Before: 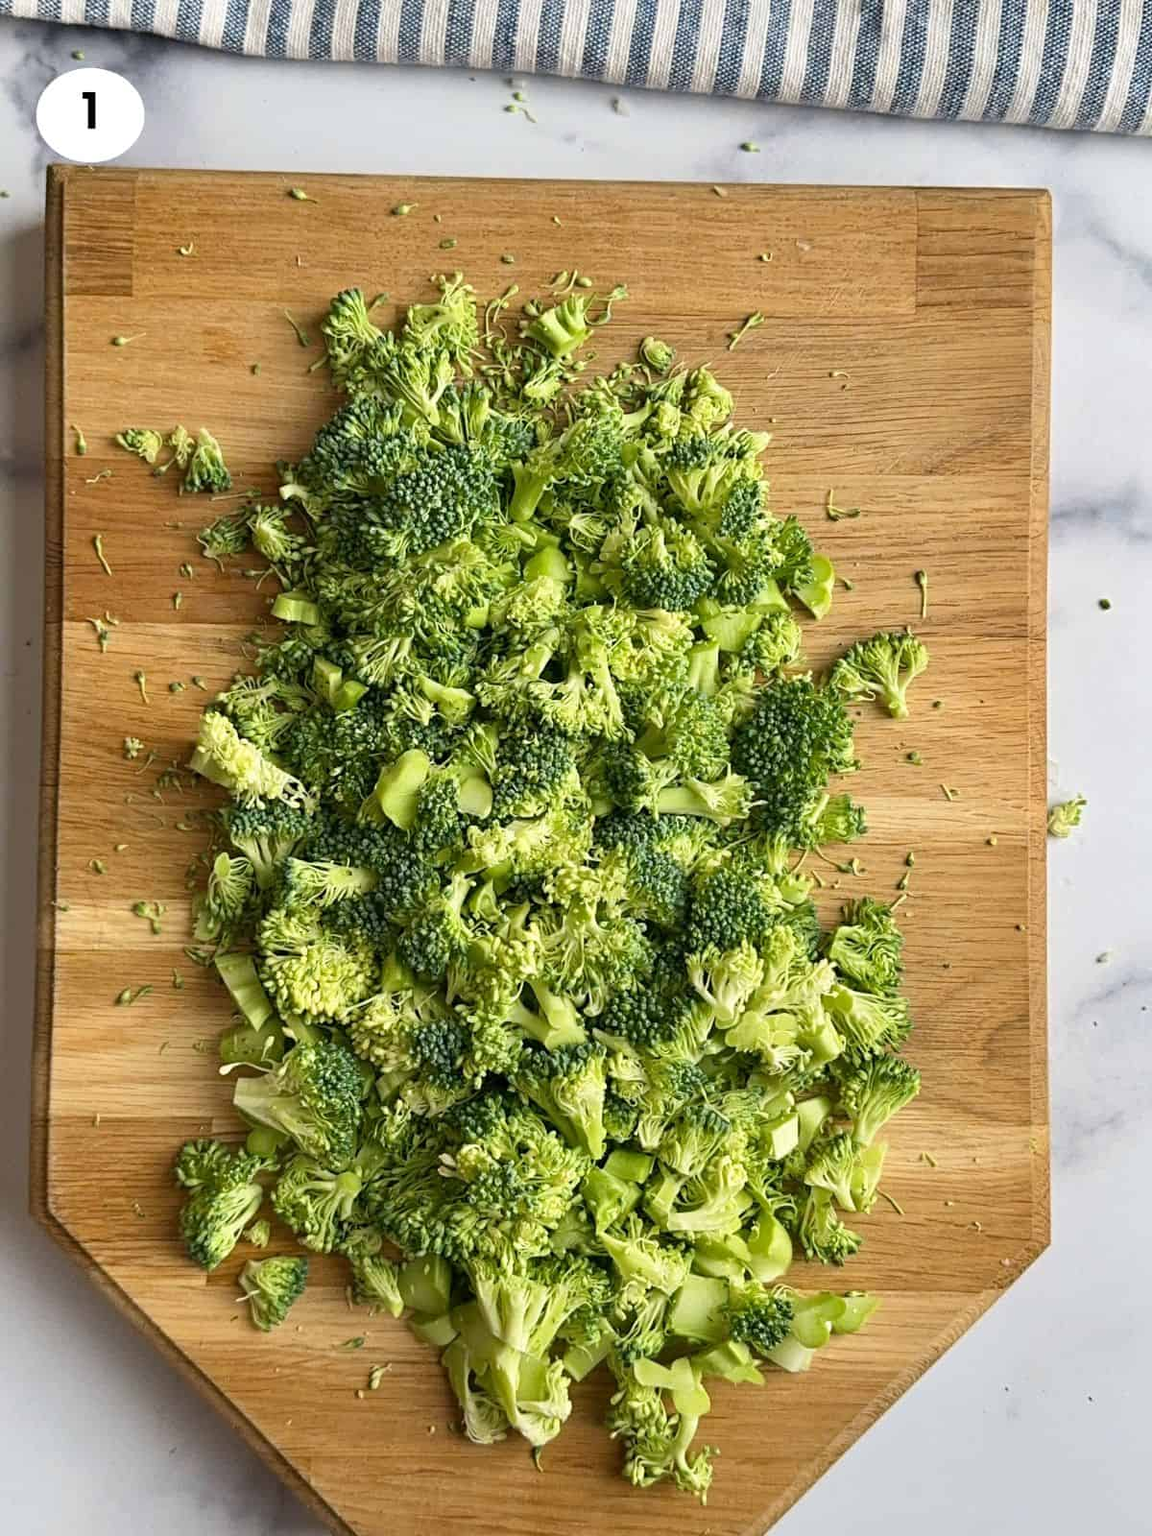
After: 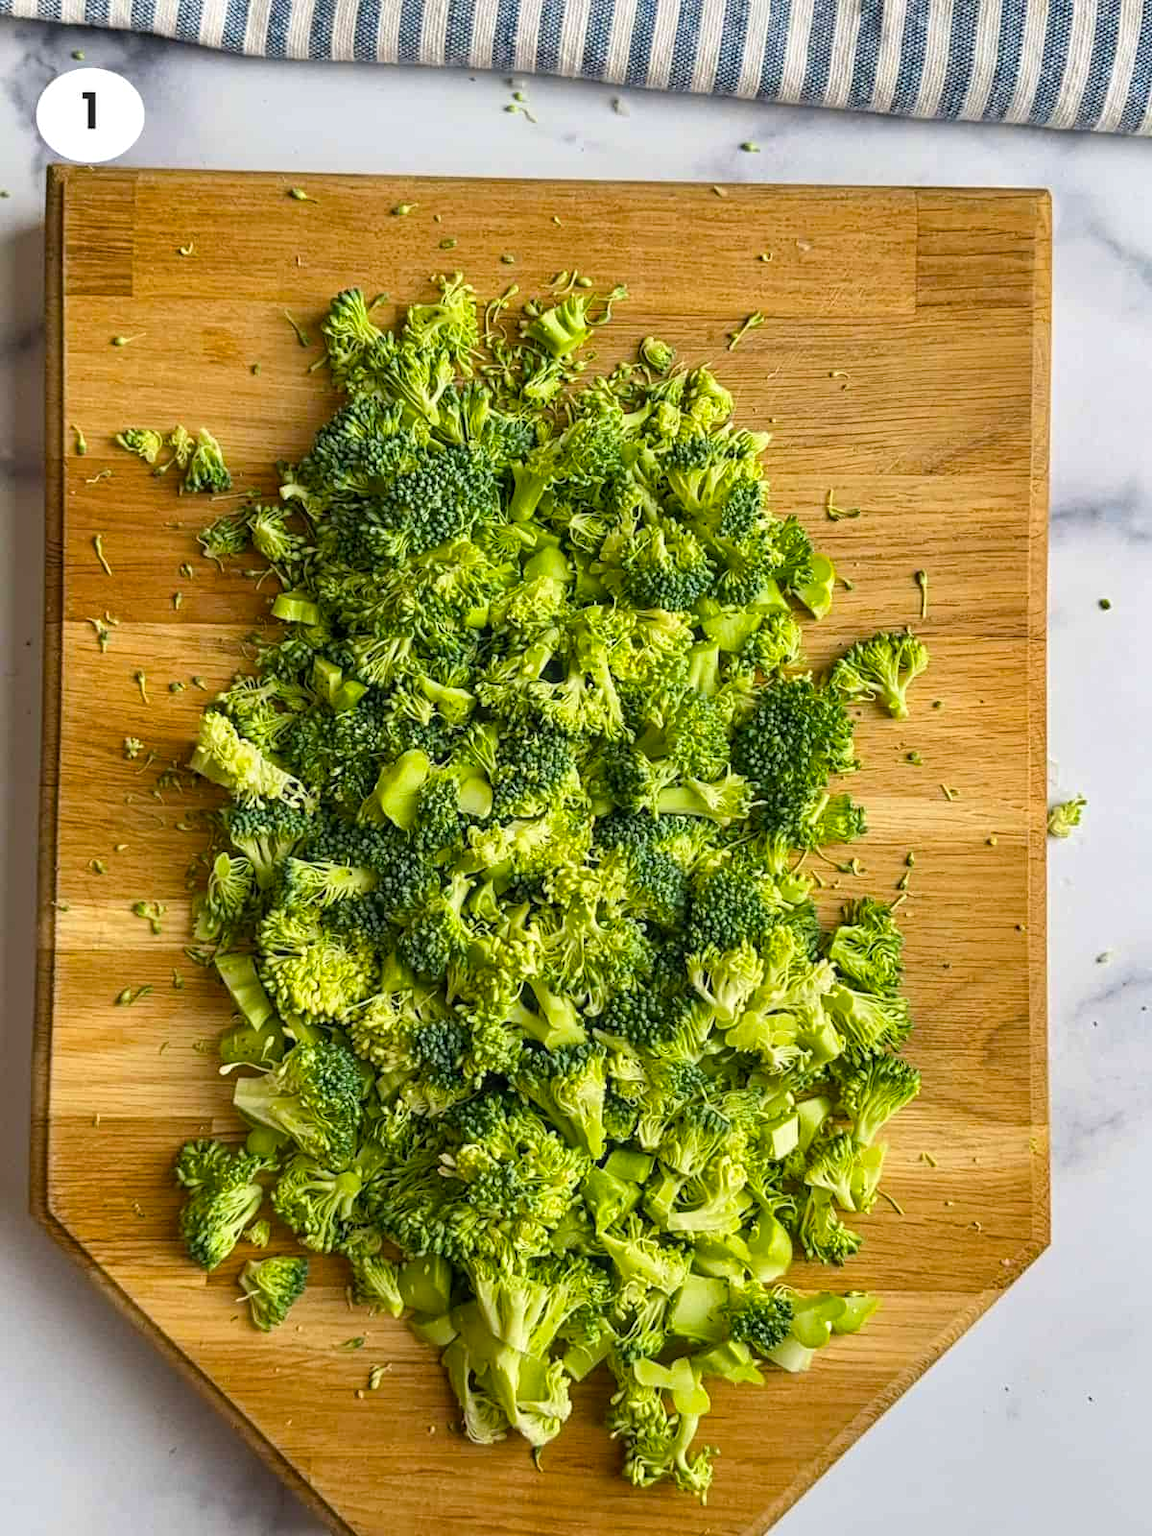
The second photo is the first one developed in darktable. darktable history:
color balance rgb: perceptual saturation grading › global saturation 20%, global vibrance 20%
local contrast: detail 117%
